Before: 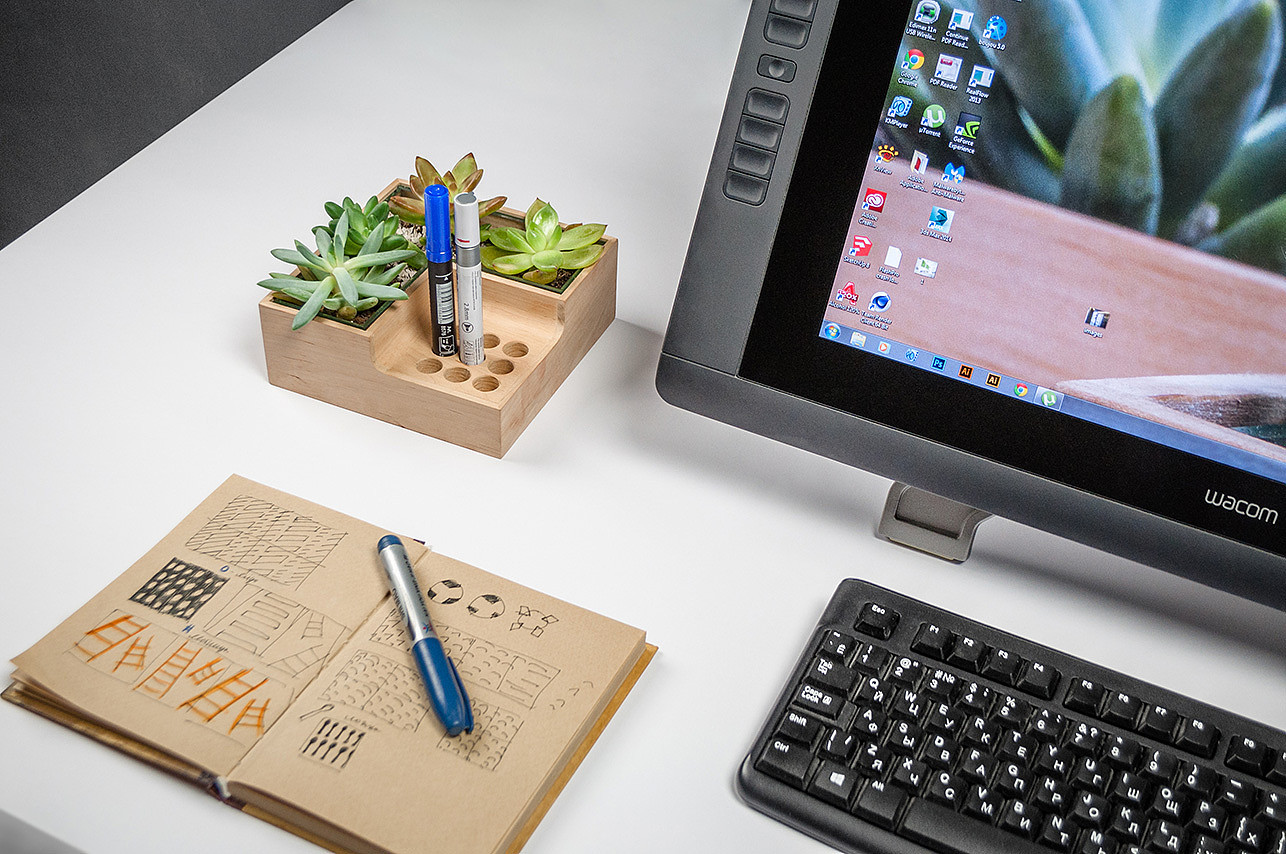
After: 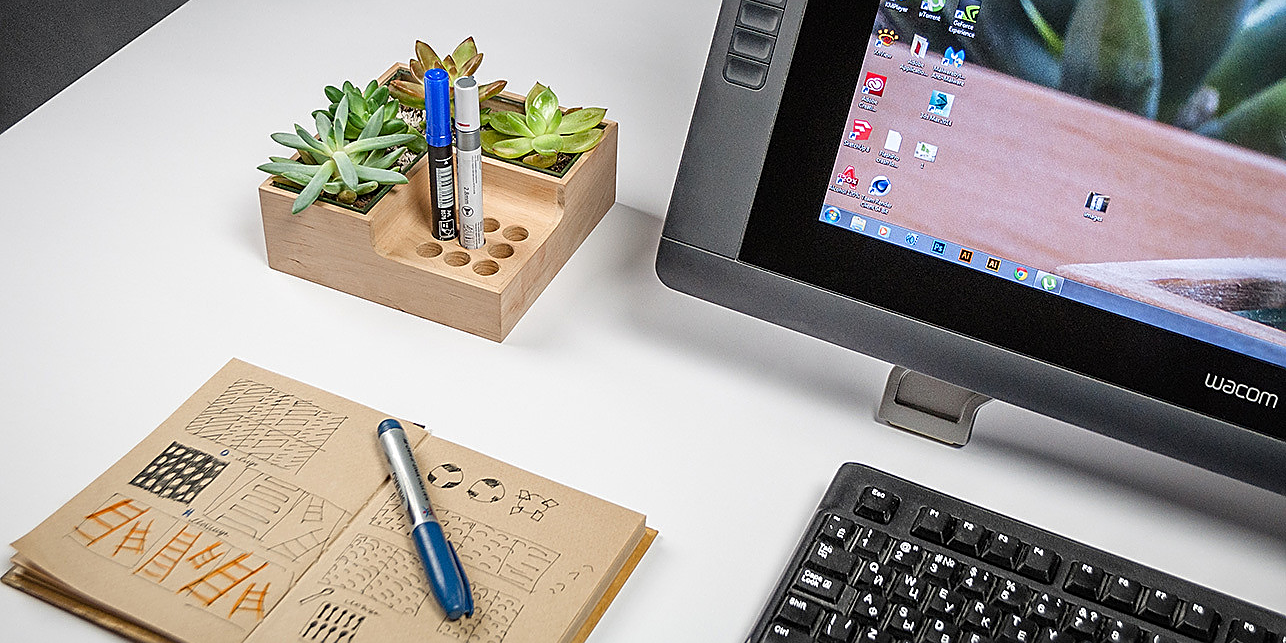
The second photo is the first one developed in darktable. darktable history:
crop: top 13.626%, bottom 10.98%
sharpen: on, module defaults
